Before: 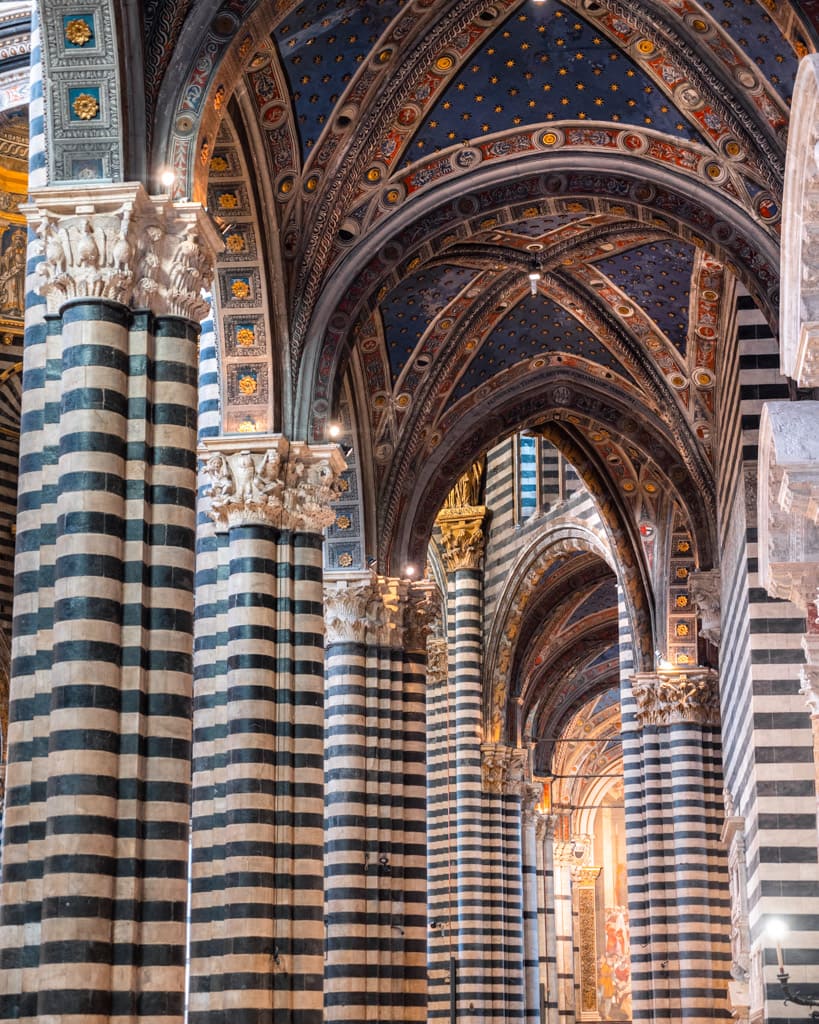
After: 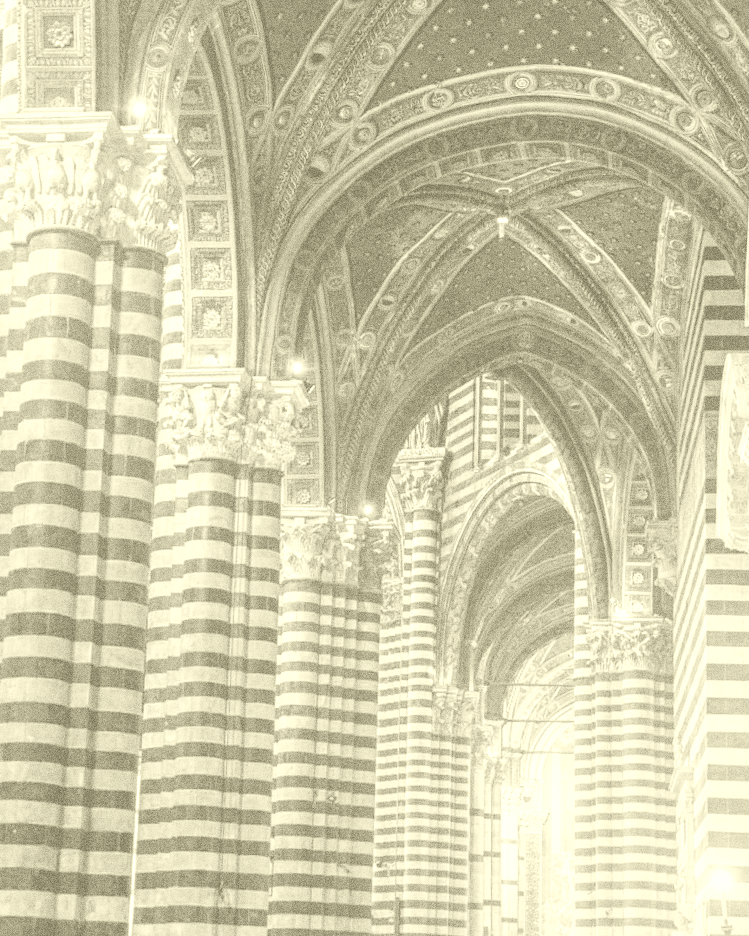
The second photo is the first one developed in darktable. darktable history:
colorize: hue 43.2°, saturation 40%, version 1
crop and rotate: angle -1.96°, left 3.097%, top 4.154%, right 1.586%, bottom 0.529%
local contrast: on, module defaults
haze removal: strength 0.29, distance 0.25, compatibility mode true, adaptive false
grain: strength 49.07%
color balance rgb: linear chroma grading › shadows 32%, linear chroma grading › global chroma -2%, linear chroma grading › mid-tones 4%, perceptual saturation grading › global saturation -2%, perceptual saturation grading › highlights -8%, perceptual saturation grading › mid-tones 8%, perceptual saturation grading › shadows 4%, perceptual brilliance grading › highlights 8%, perceptual brilliance grading › mid-tones 4%, perceptual brilliance grading › shadows 2%, global vibrance 16%, saturation formula JzAzBz (2021)
bloom: on, module defaults
